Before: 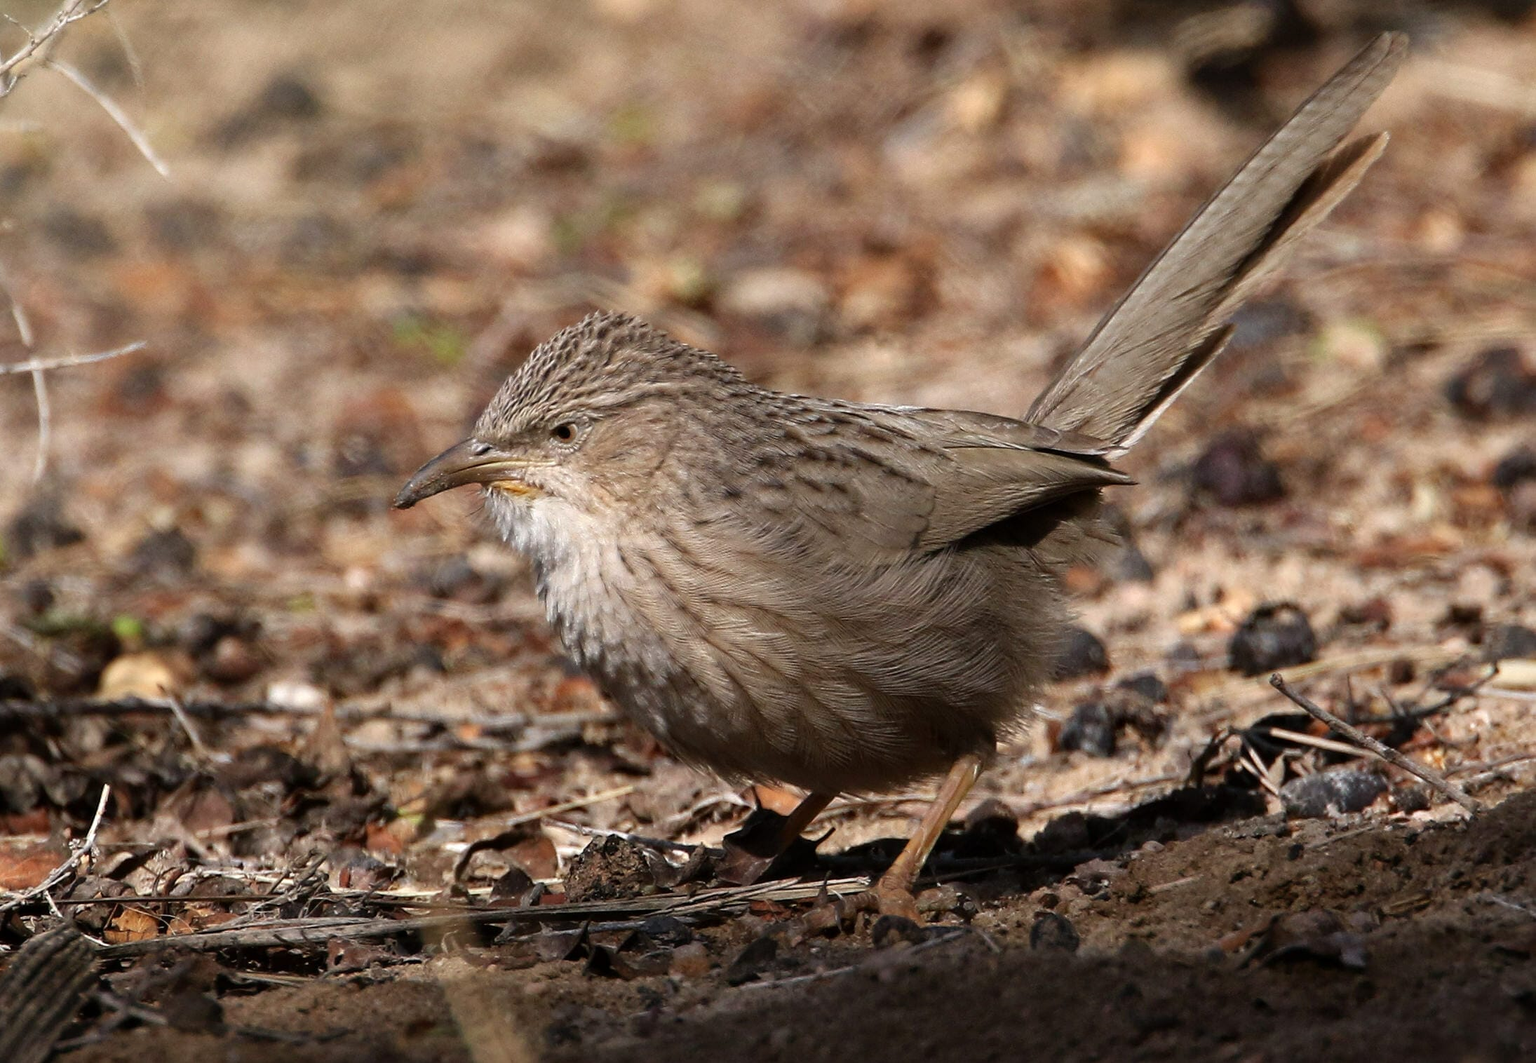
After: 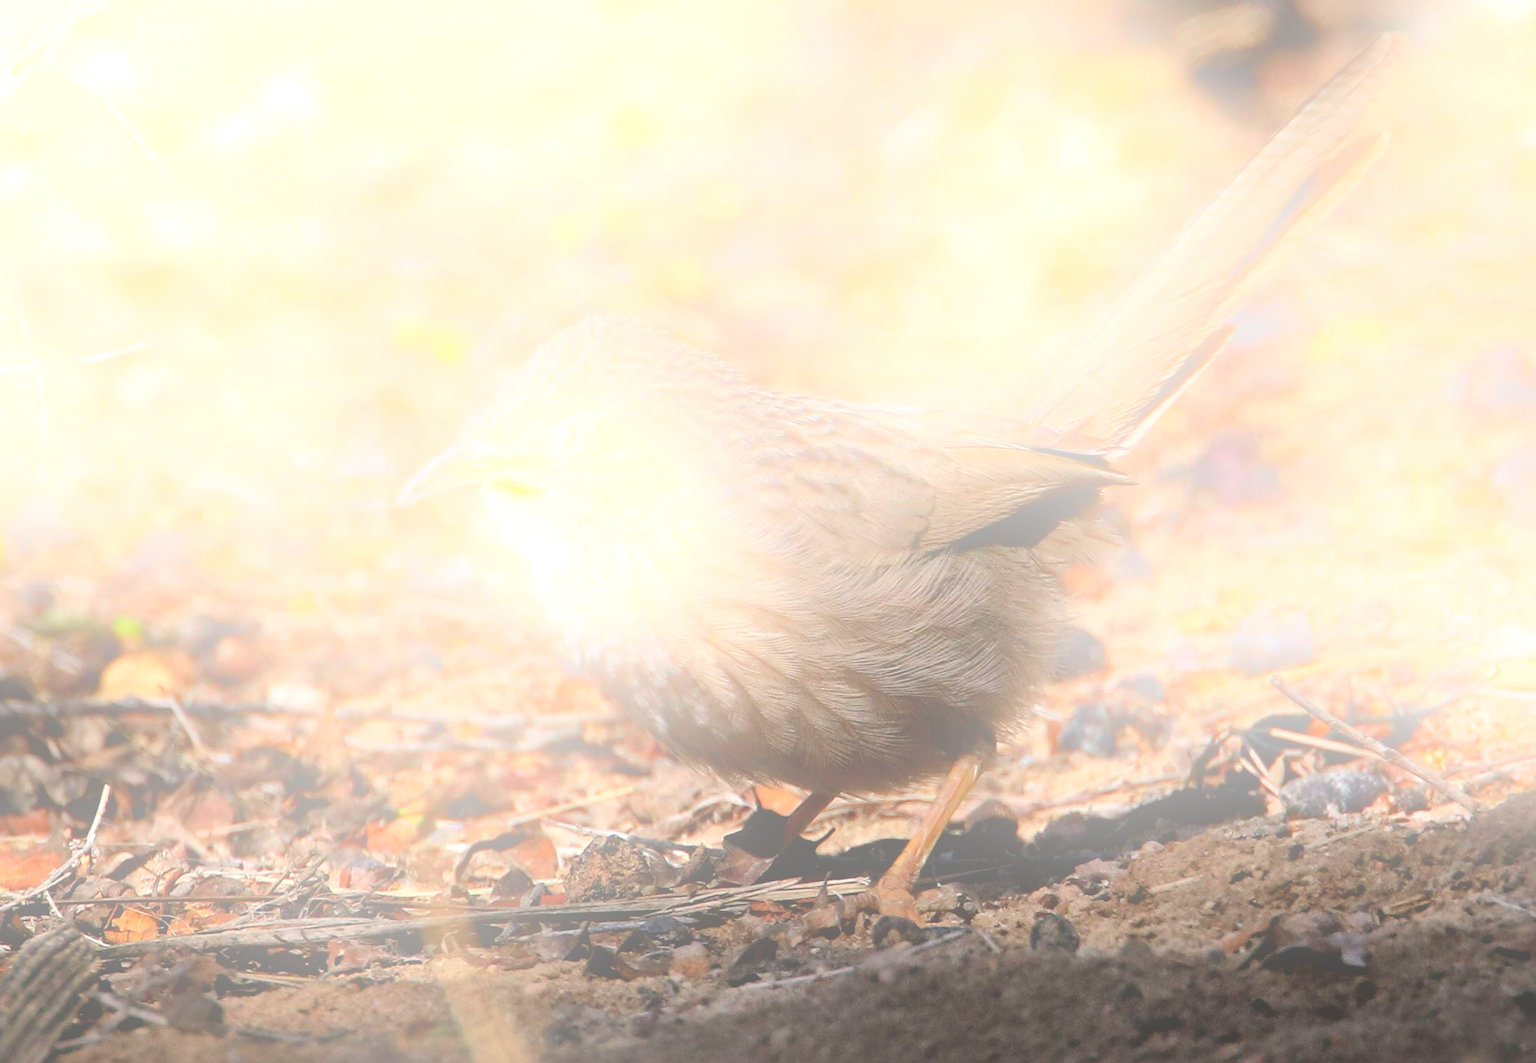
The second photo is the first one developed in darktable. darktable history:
shadows and highlights: shadows 25, highlights -25
bloom: size 25%, threshold 5%, strength 90%
local contrast: mode bilateral grid, contrast 20, coarseness 50, detail 171%, midtone range 0.2
